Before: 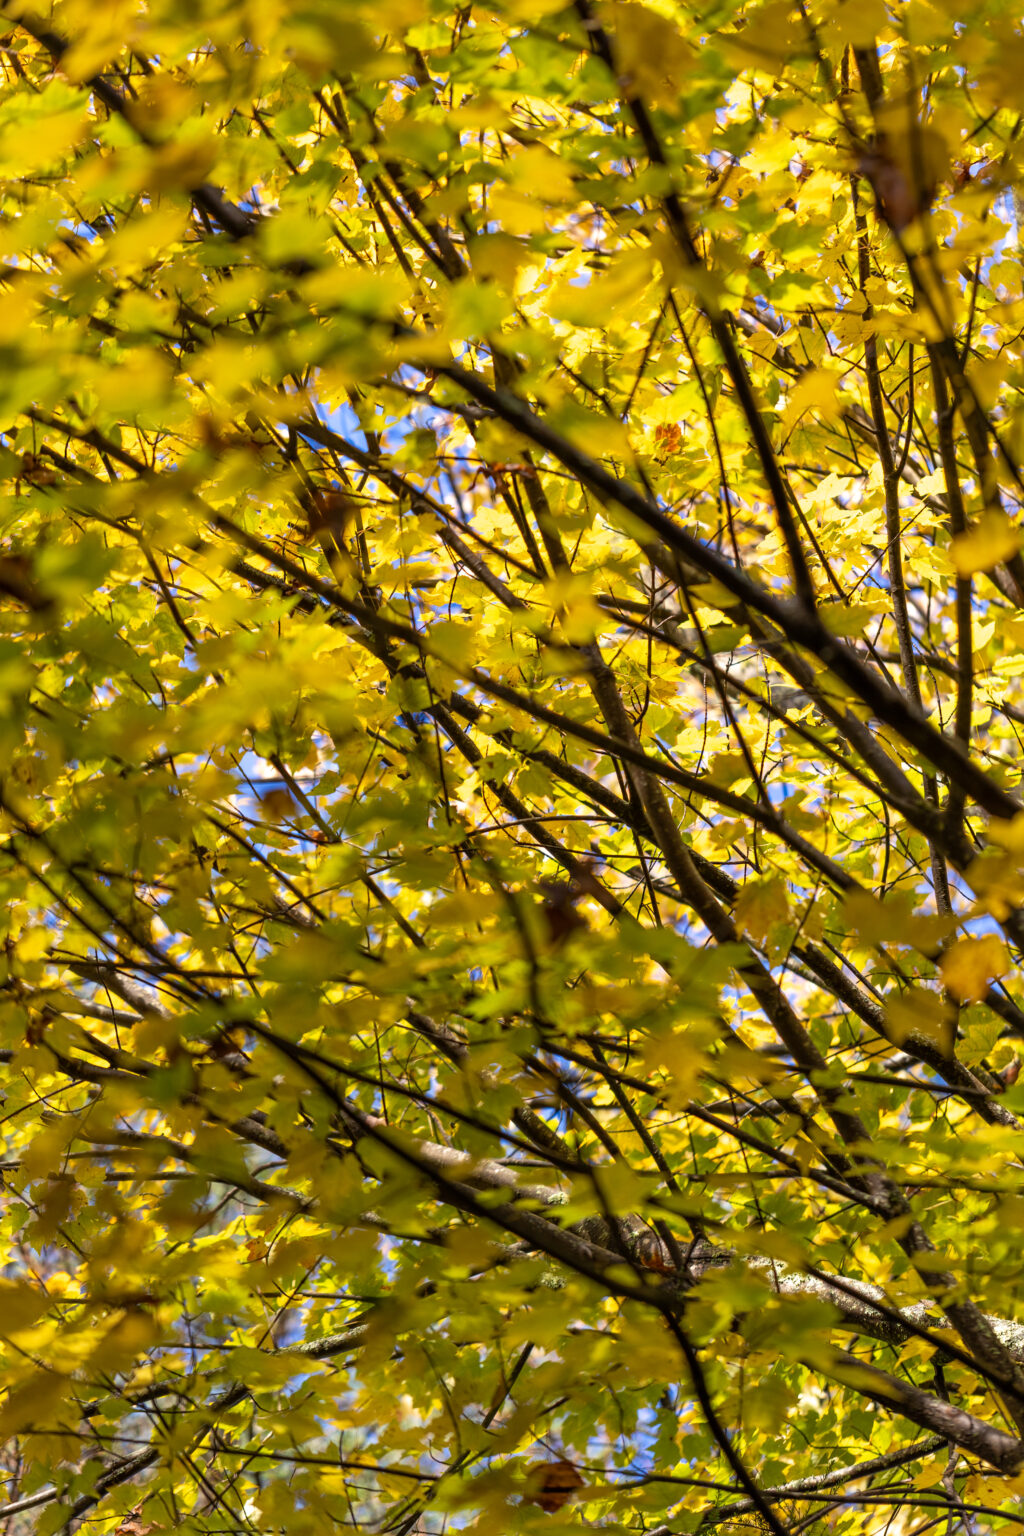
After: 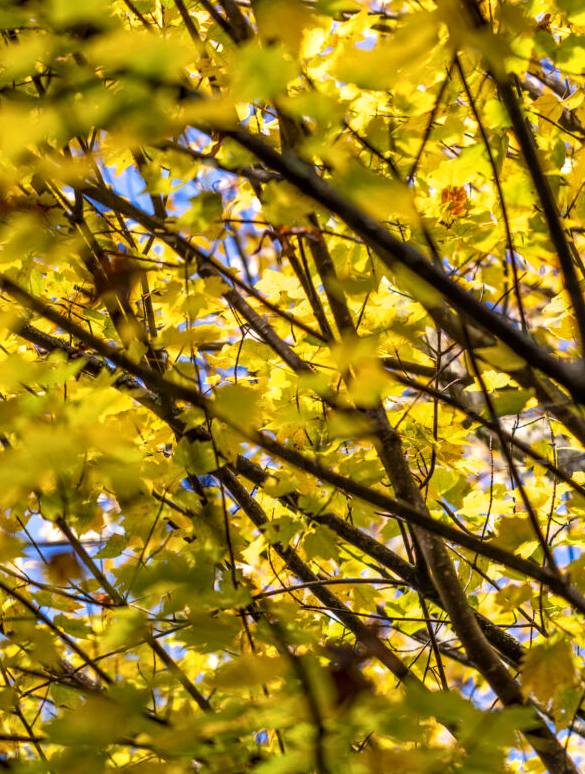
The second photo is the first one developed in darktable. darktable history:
crop: left 20.932%, top 15.471%, right 21.848%, bottom 34.081%
local contrast: on, module defaults
